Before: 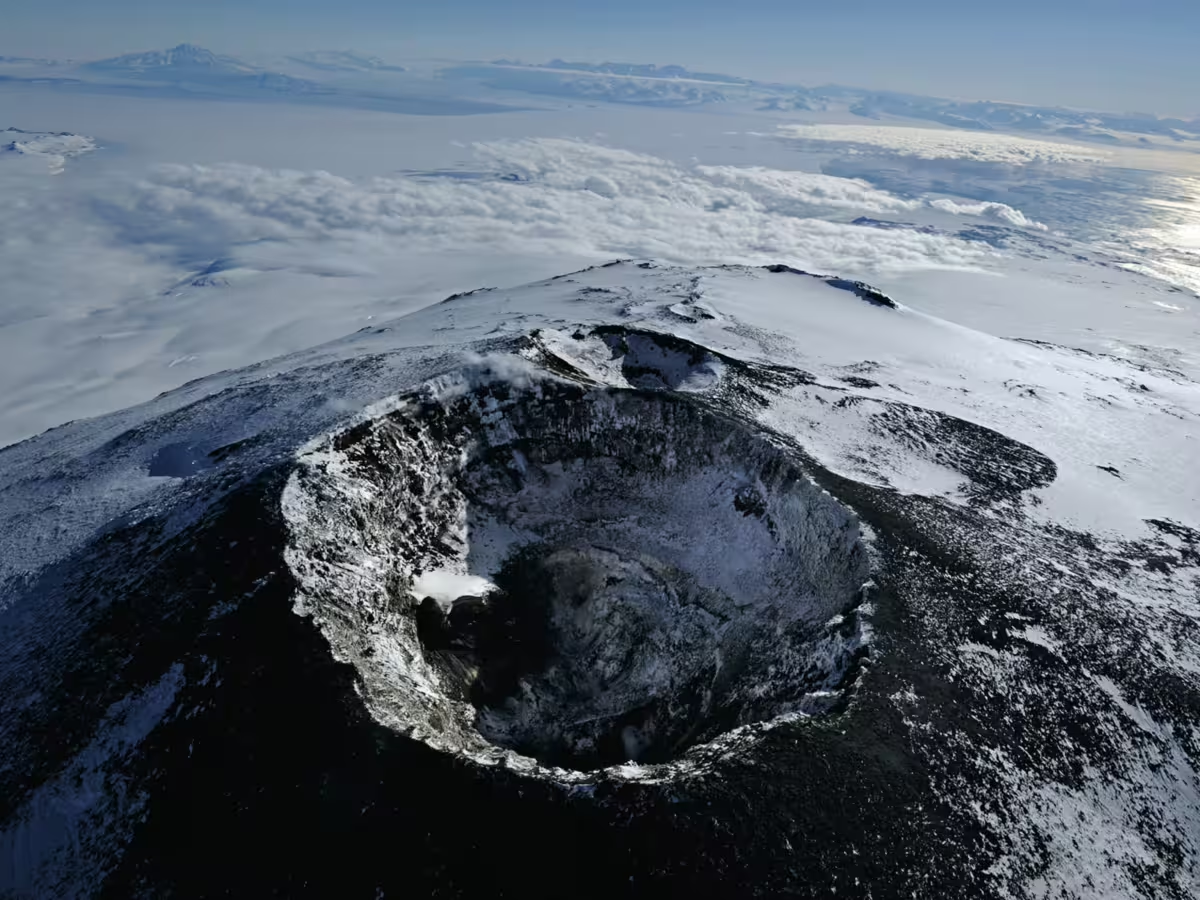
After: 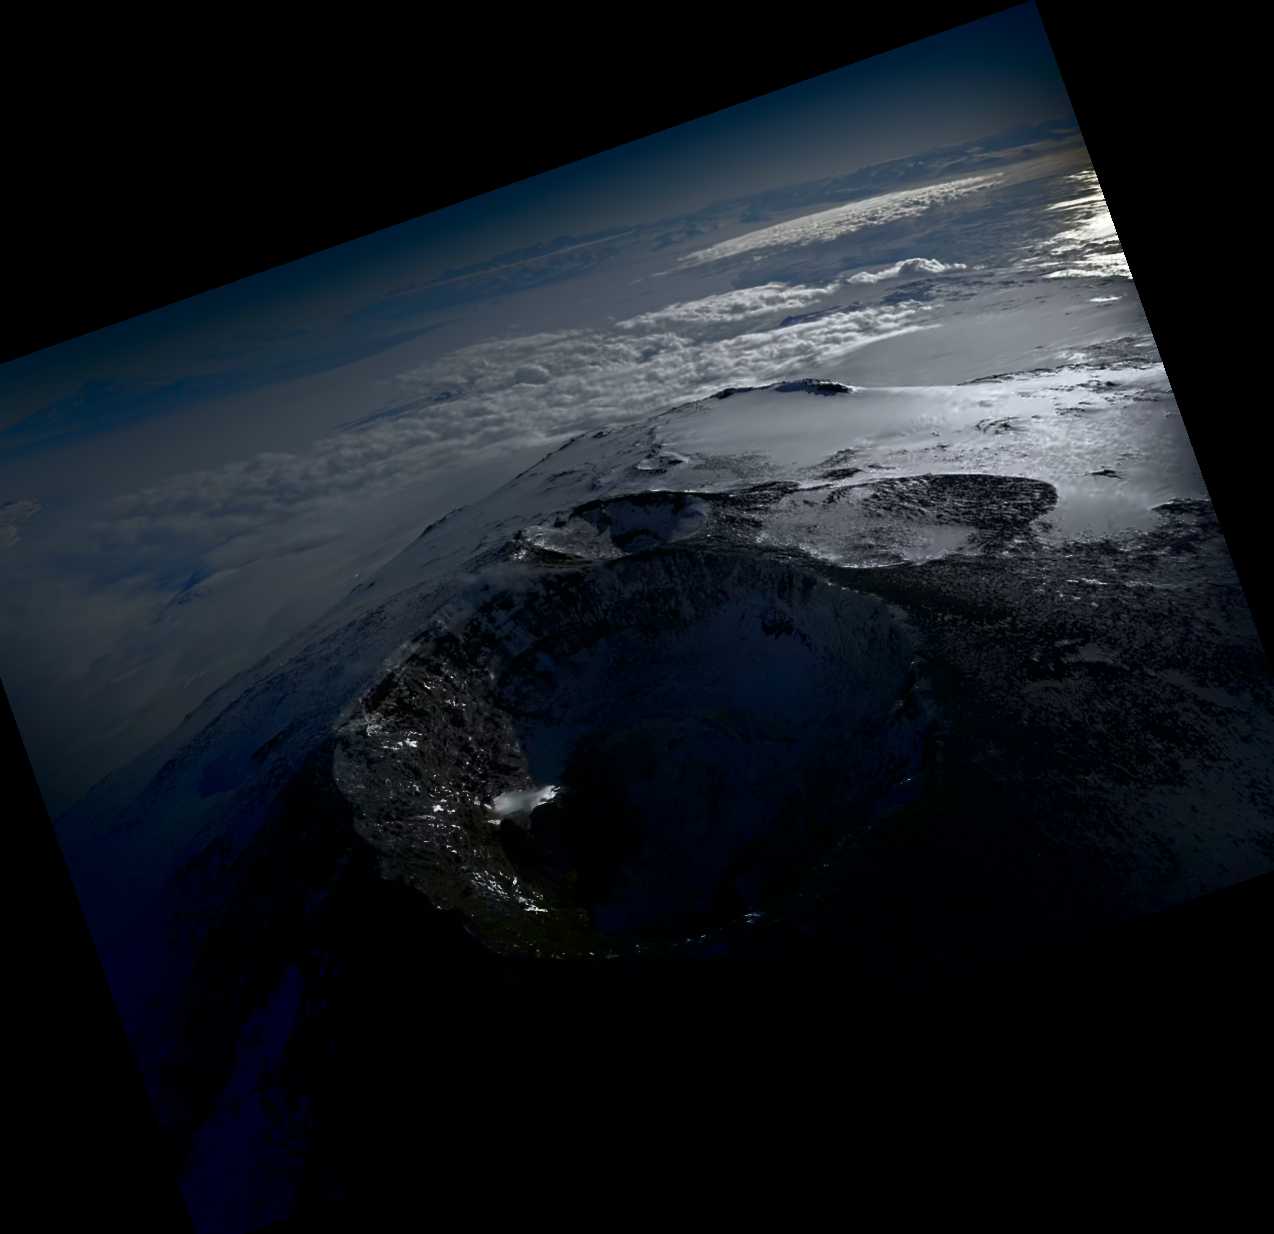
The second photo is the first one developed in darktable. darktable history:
crop and rotate: angle 19.43°, left 6.812%, right 4.125%, bottom 1.087%
tone equalizer: on, module defaults
base curve: curves: ch0 [(0, 0) (0.564, 0.291) (0.802, 0.731) (1, 1)]
shadows and highlights: shadows -90, highlights 90, soften with gaussian
